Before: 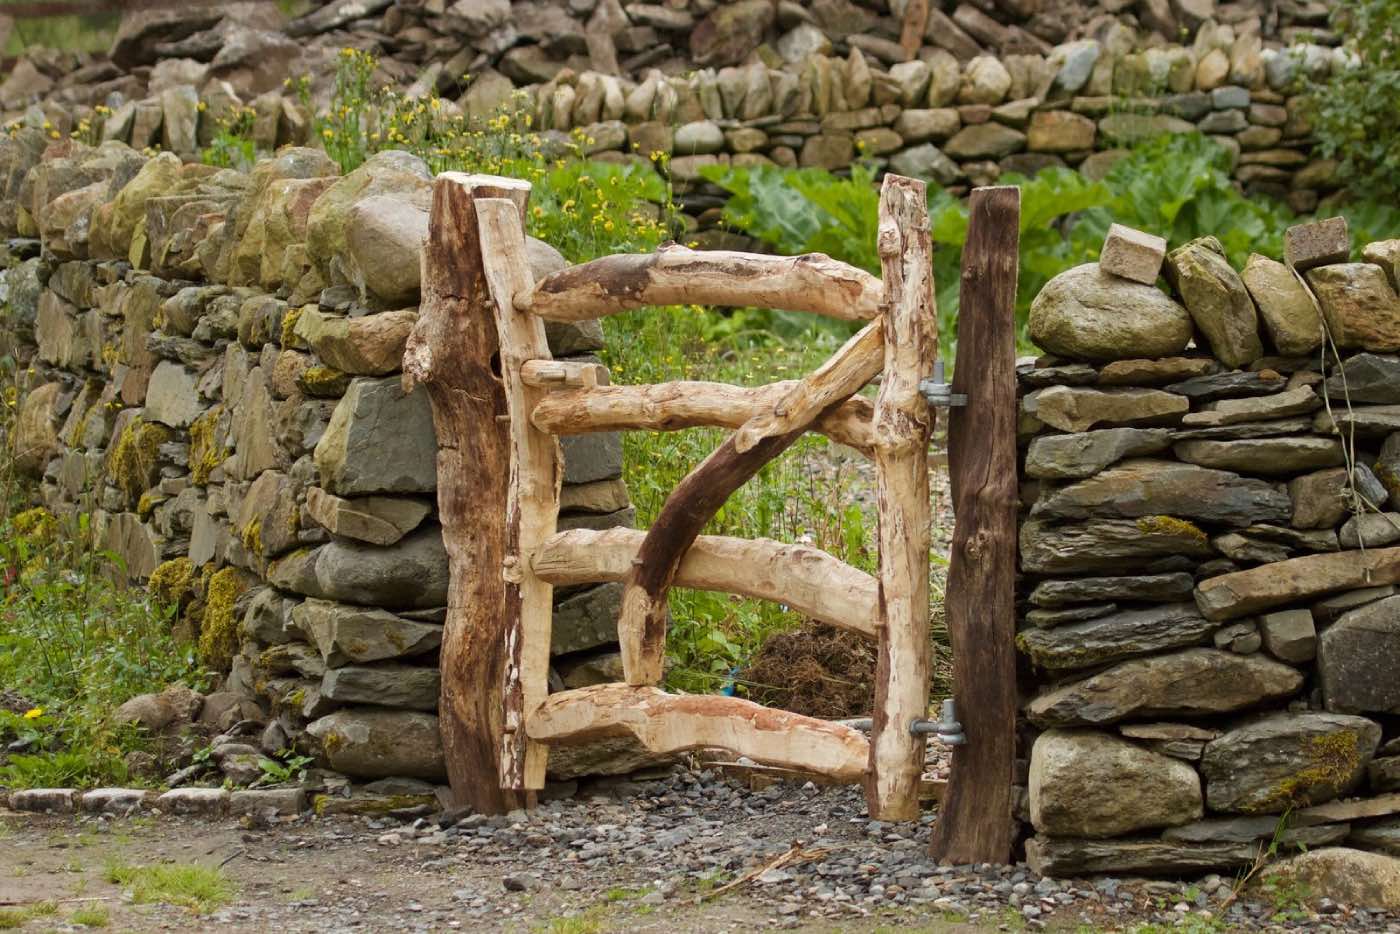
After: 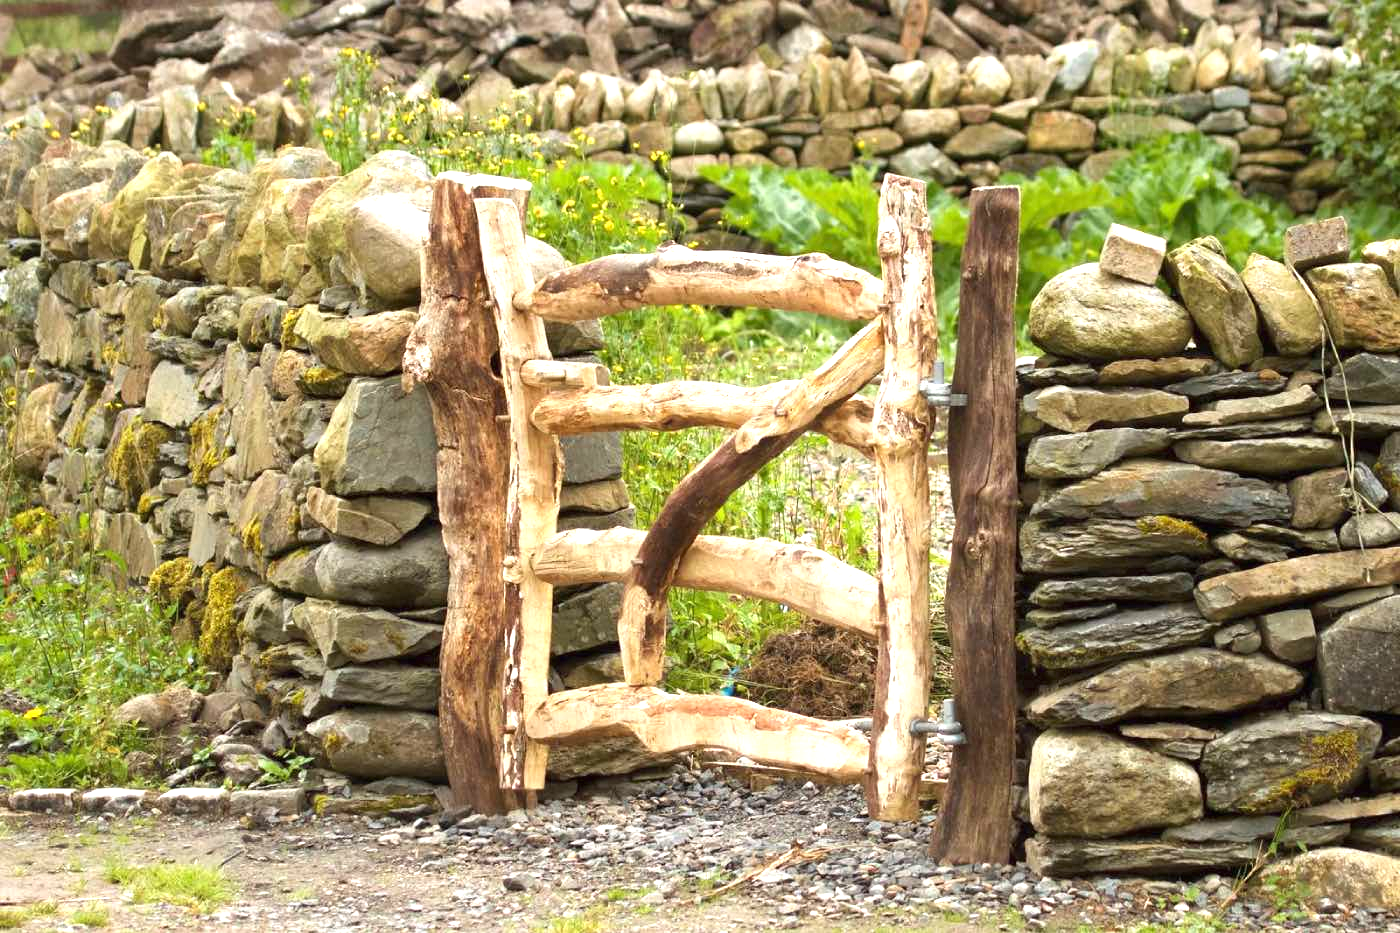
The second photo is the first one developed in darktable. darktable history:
exposure: black level correction 0, exposure 1.2 EV, compensate exposure bias true, compensate highlight preservation false
crop: bottom 0.071%
